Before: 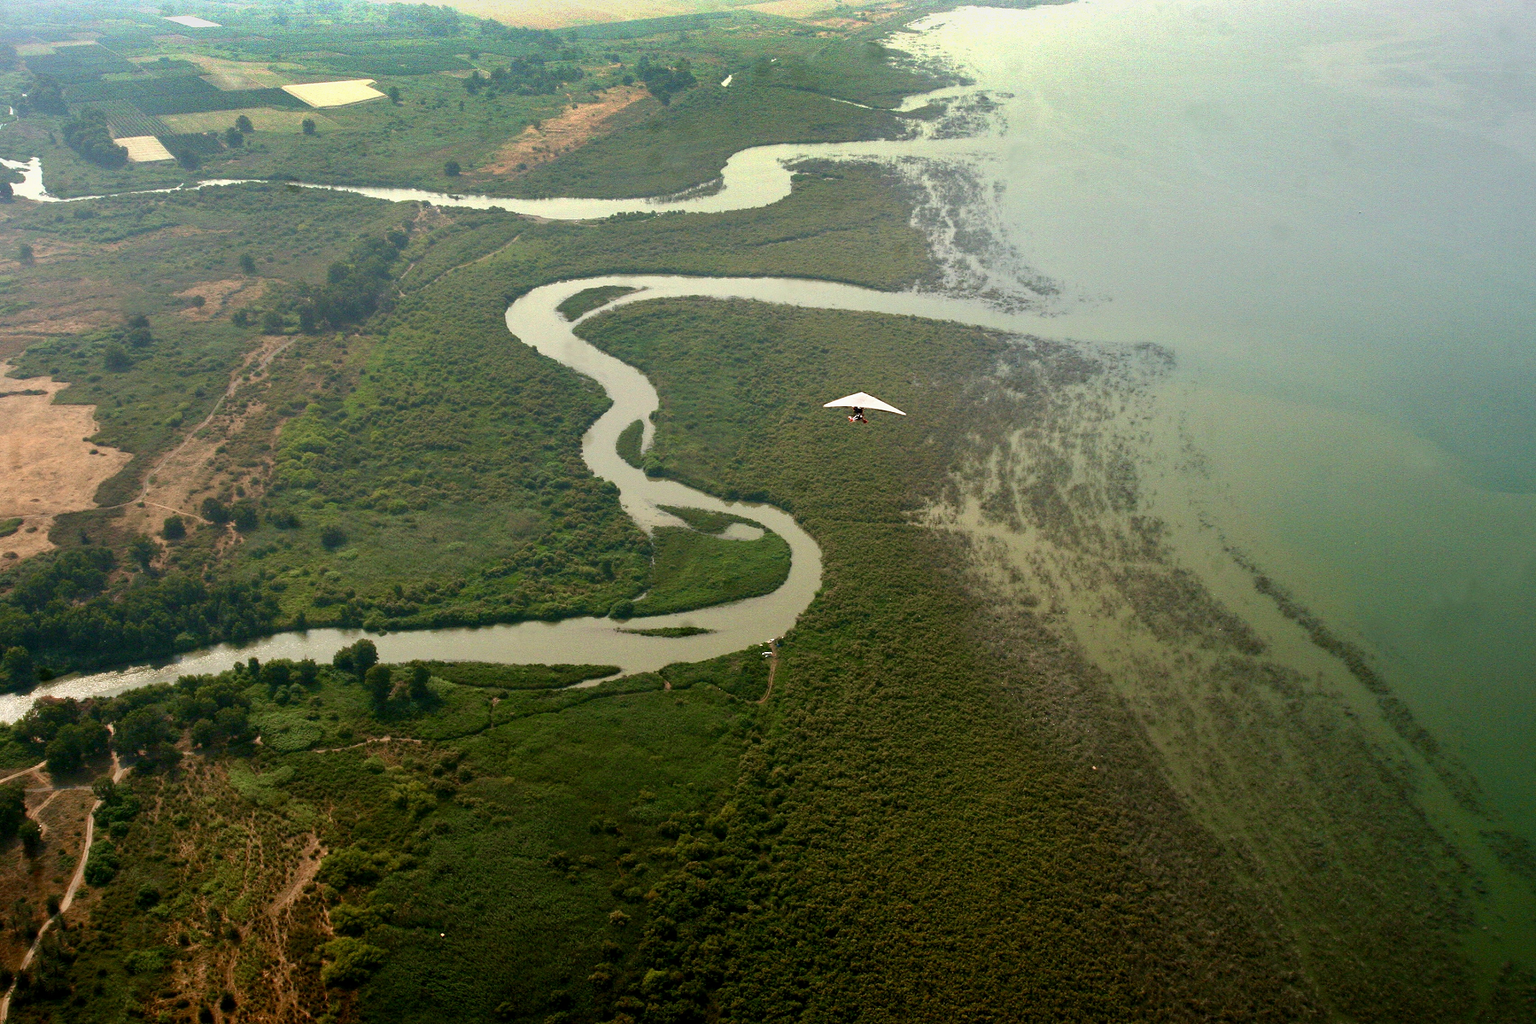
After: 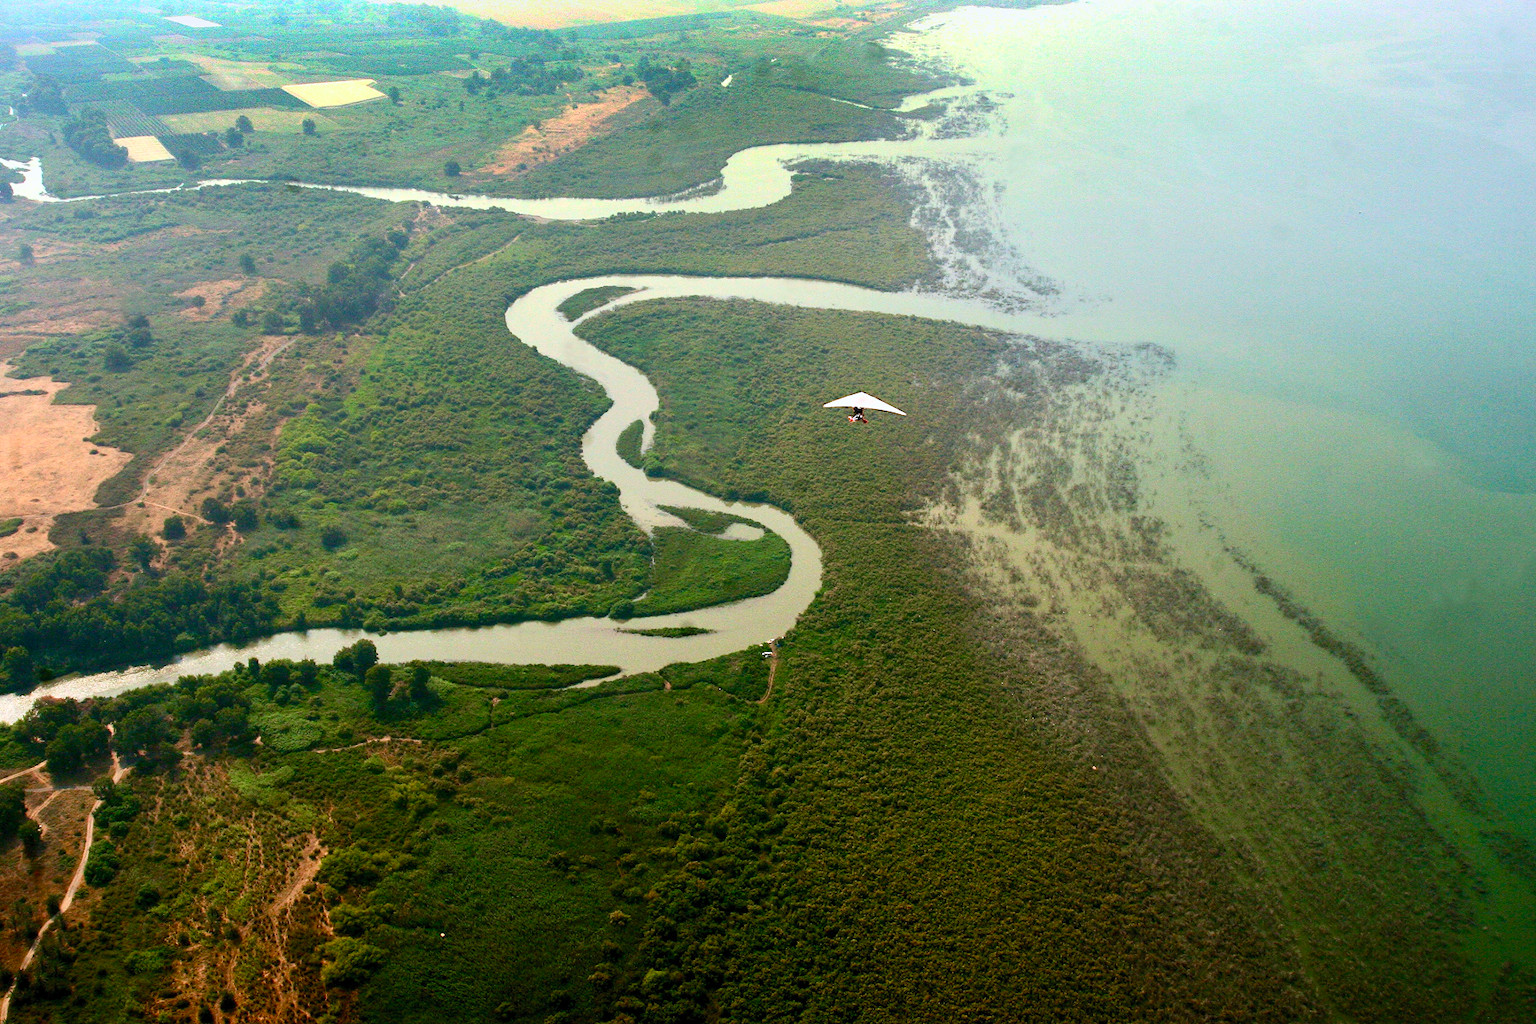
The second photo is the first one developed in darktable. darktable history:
color calibration: illuminant as shot in camera, x 0.358, y 0.373, temperature 4628.91 K
contrast brightness saturation: contrast 0.2, brightness 0.16, saturation 0.22
